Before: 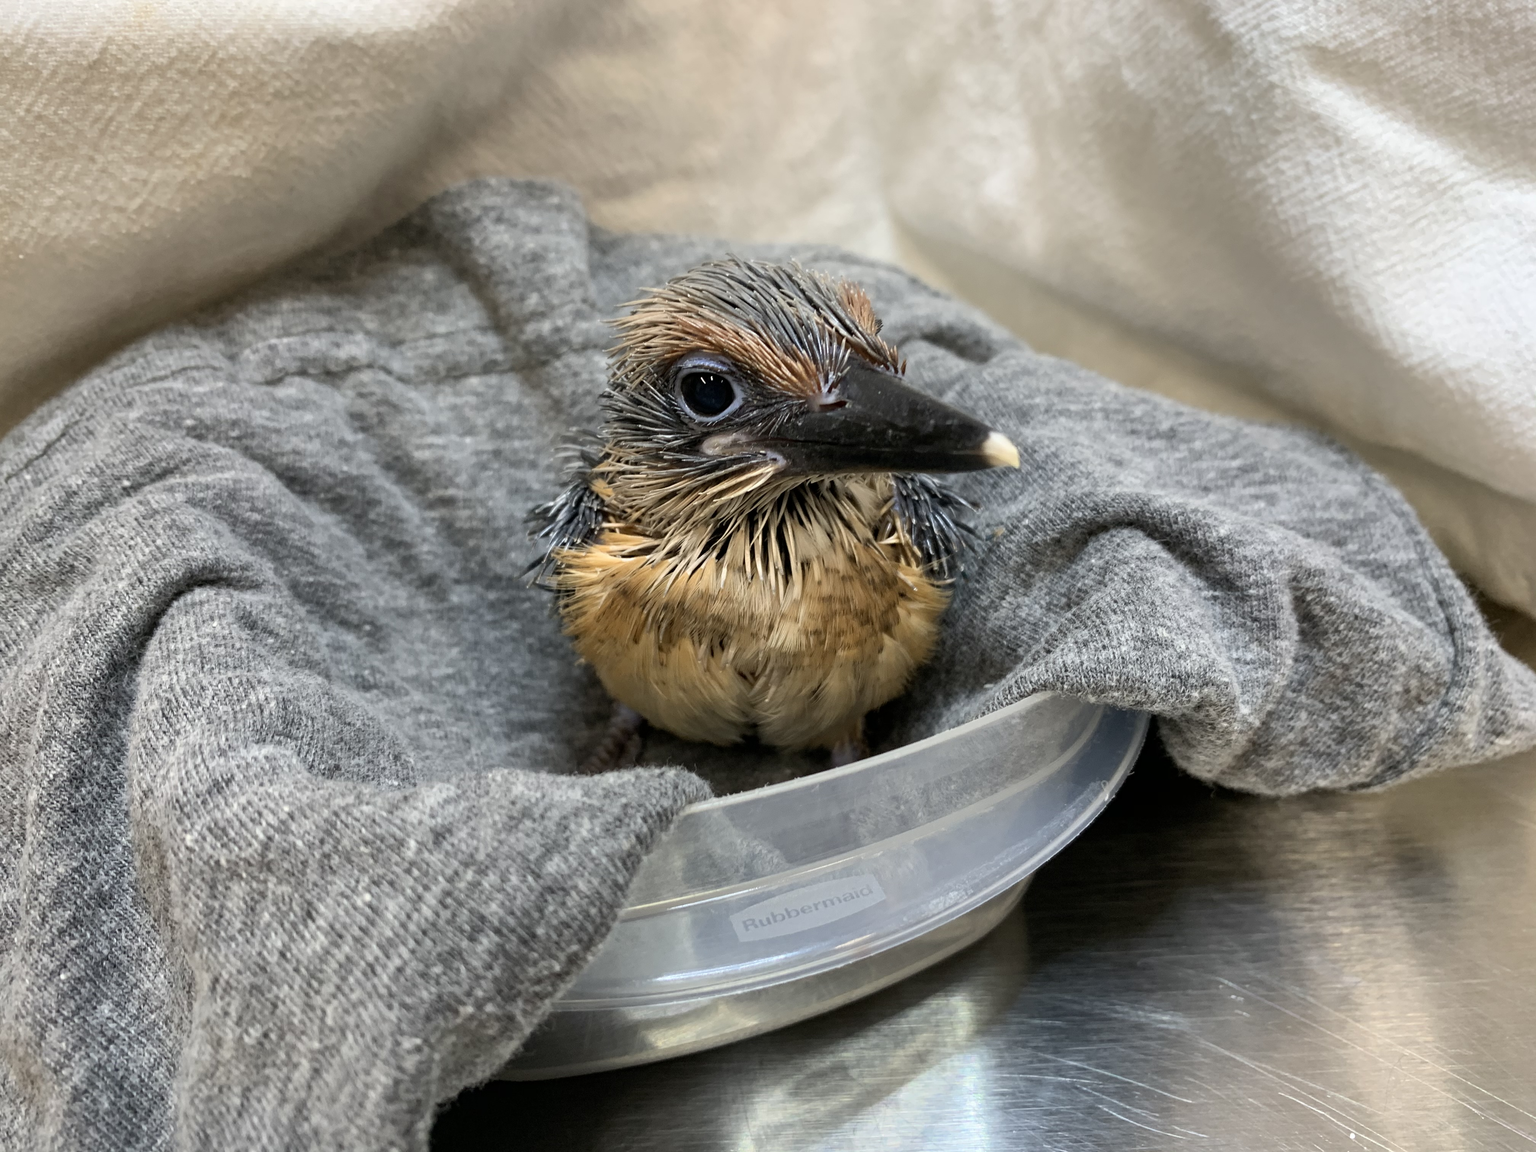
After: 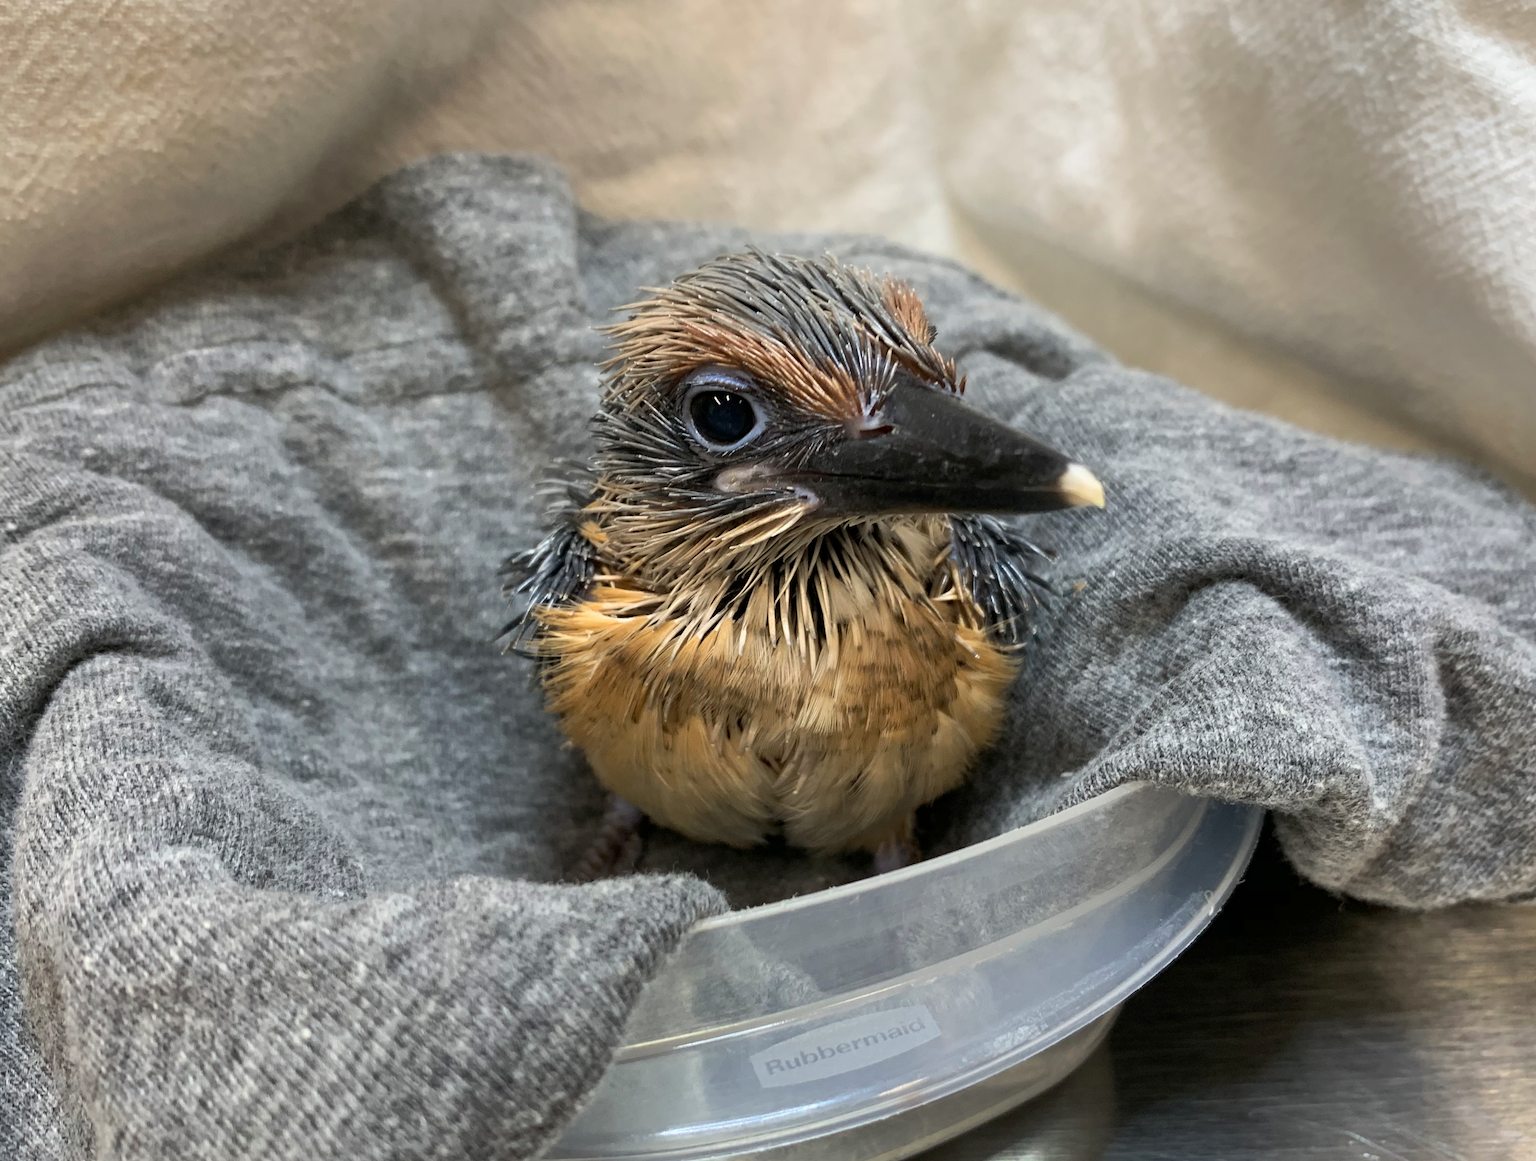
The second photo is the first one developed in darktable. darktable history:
tone curve: curves: ch0 [(0, 0) (0.003, 0.003) (0.011, 0.015) (0.025, 0.031) (0.044, 0.056) (0.069, 0.083) (0.1, 0.113) (0.136, 0.145) (0.177, 0.184) (0.224, 0.225) (0.277, 0.275) (0.335, 0.327) (0.399, 0.385) (0.468, 0.447) (0.543, 0.528) (0.623, 0.611) (0.709, 0.703) (0.801, 0.802) (0.898, 0.902) (1, 1)], preserve colors none
crop and rotate: left 7.651%, top 4.671%, right 10.631%, bottom 12.94%
